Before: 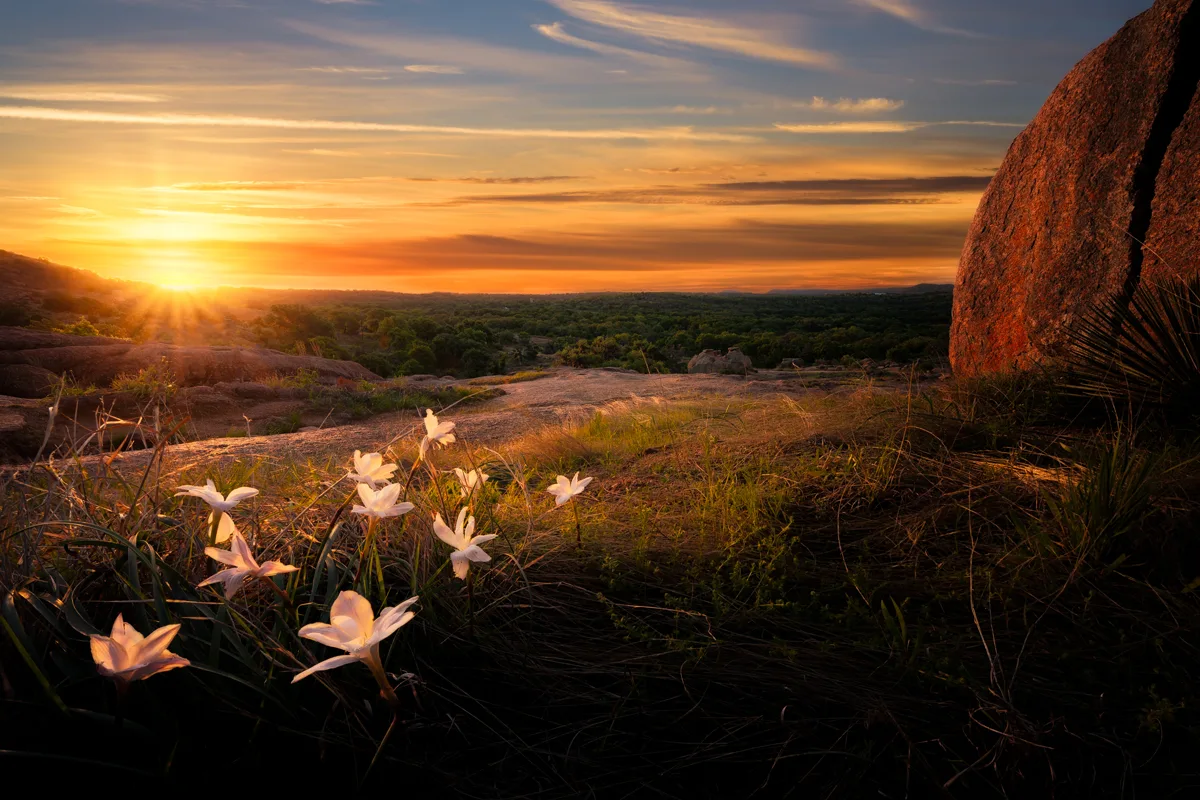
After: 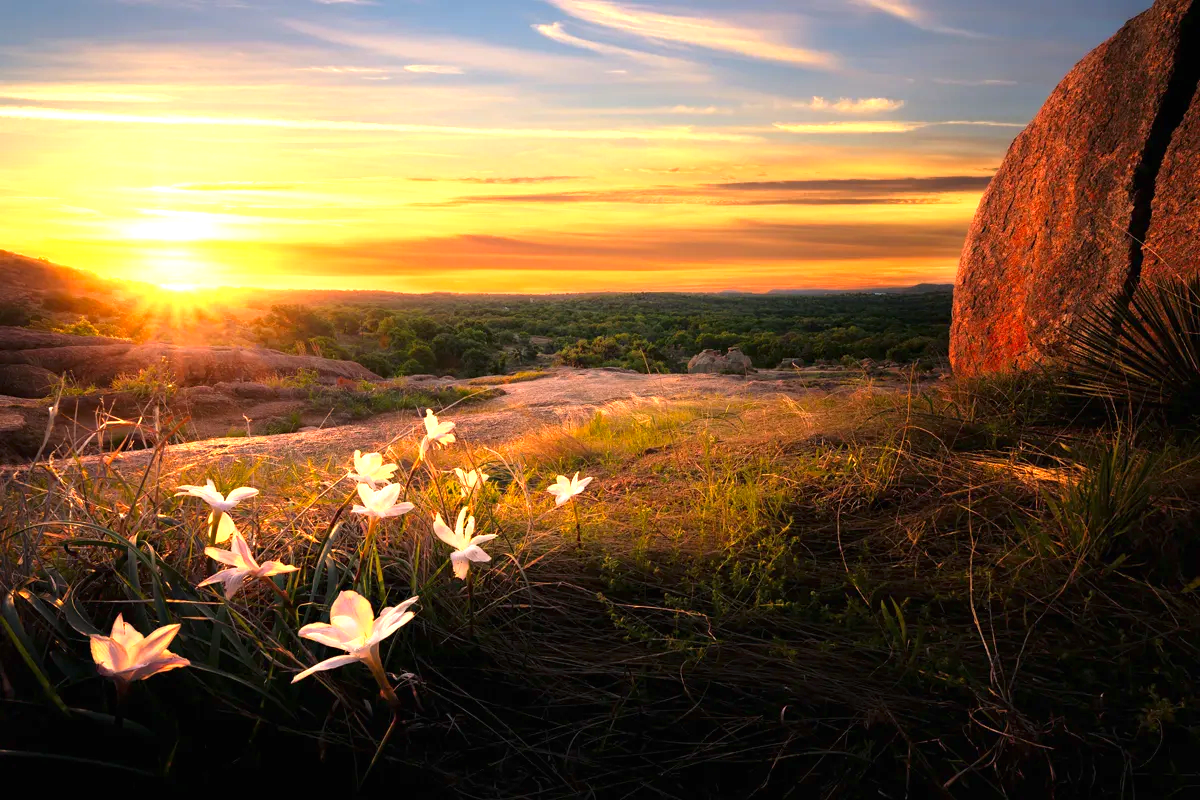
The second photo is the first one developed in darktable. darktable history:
exposure: black level correction 0, exposure 1.2 EV, compensate exposure bias true, compensate highlight preservation false
contrast brightness saturation: contrast 0.036, saturation 0.066
